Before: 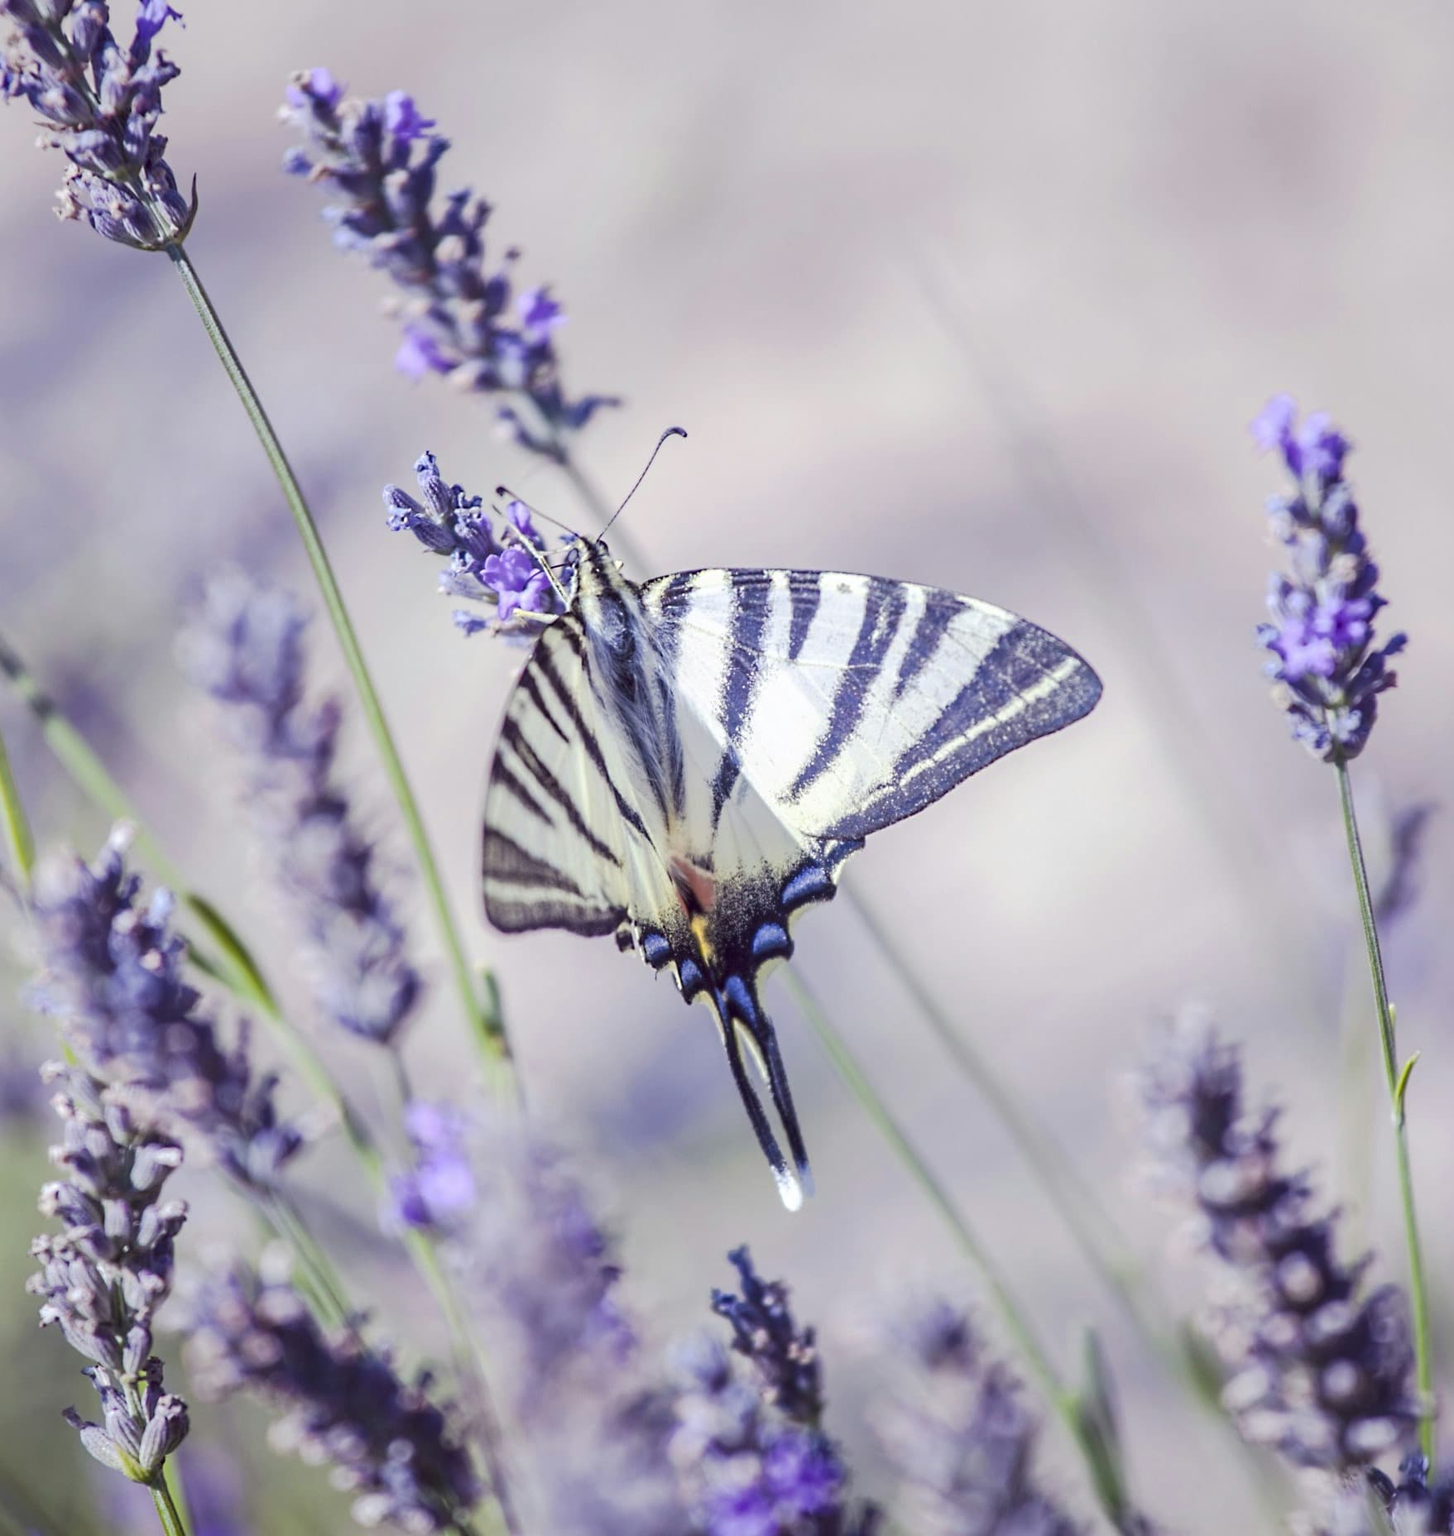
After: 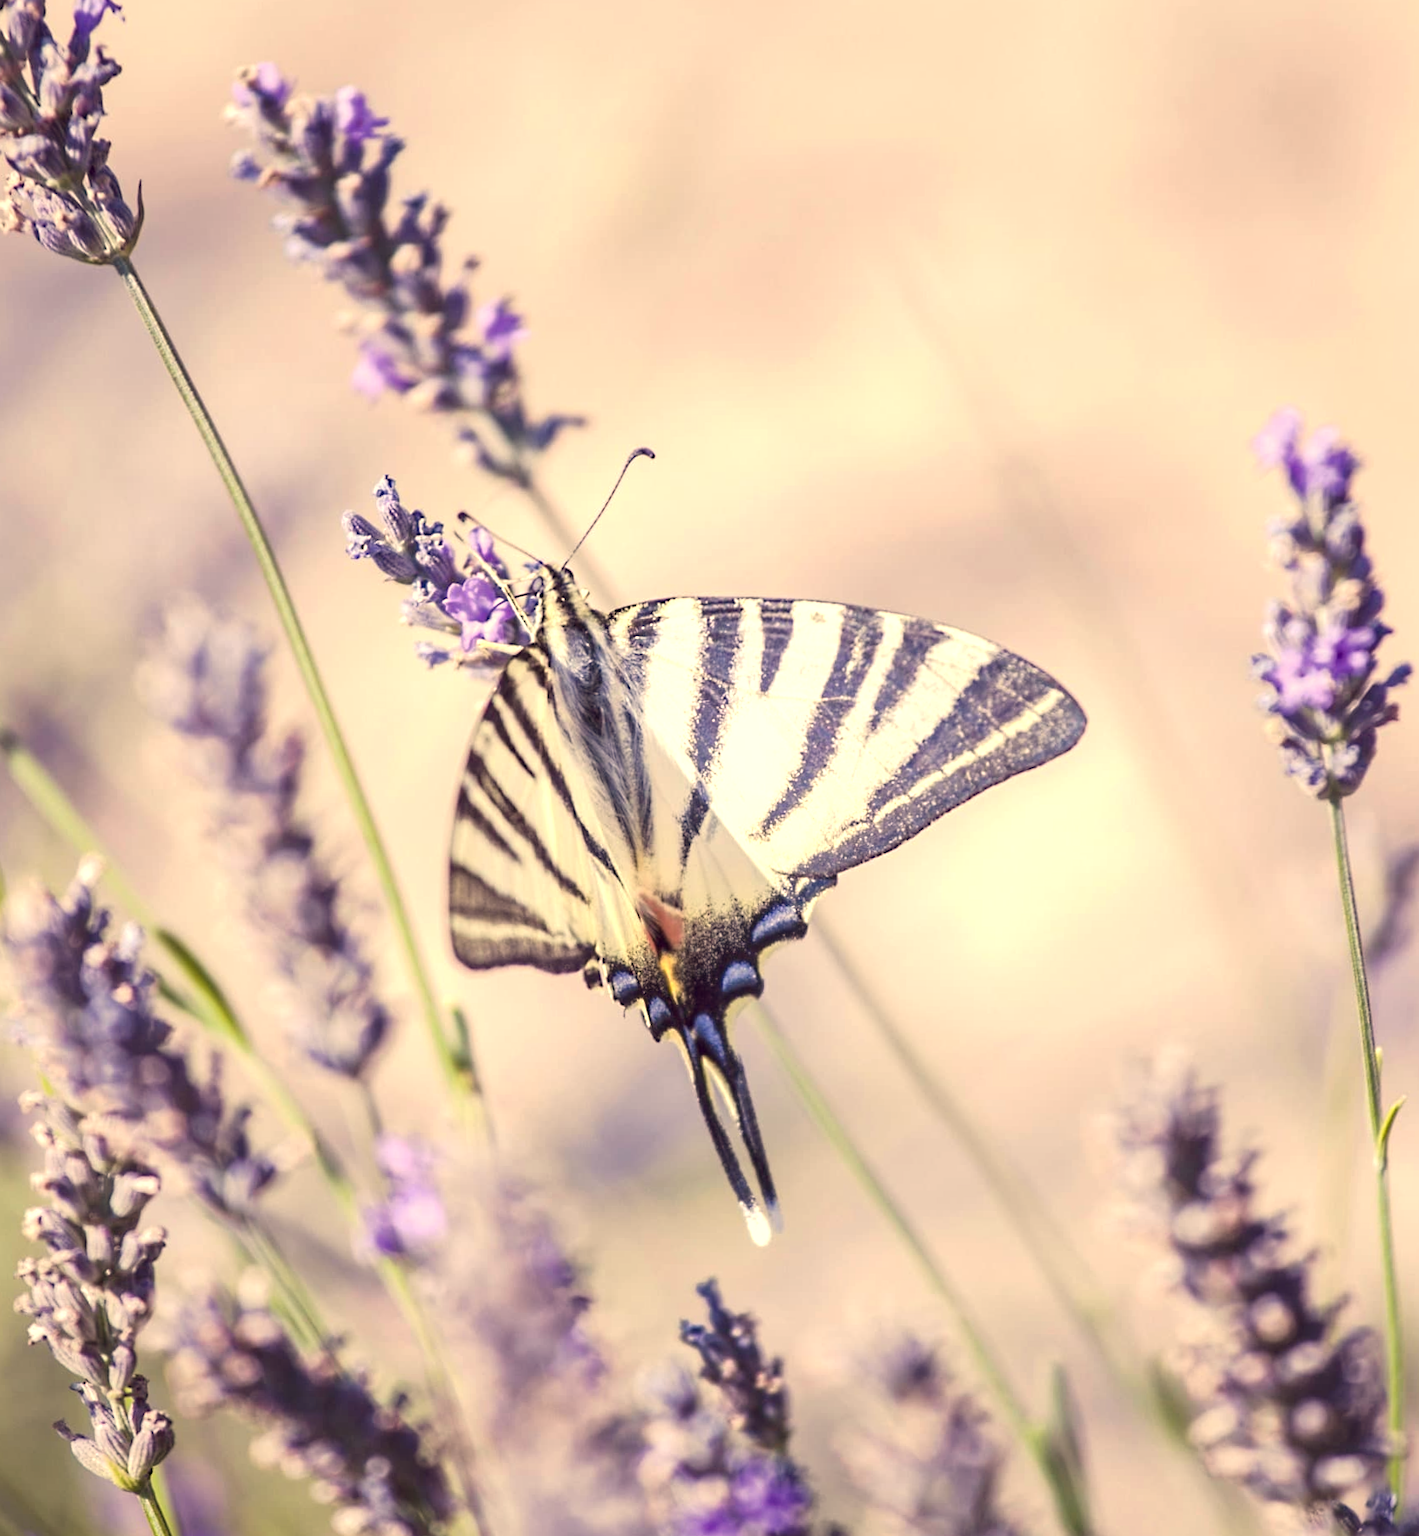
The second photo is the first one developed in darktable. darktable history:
exposure: exposure 0.426 EV, compensate highlight preservation false
white balance: red 1.138, green 0.996, blue 0.812
rotate and perspective: rotation 0.074°, lens shift (vertical) 0.096, lens shift (horizontal) -0.041, crop left 0.043, crop right 0.952, crop top 0.024, crop bottom 0.979
